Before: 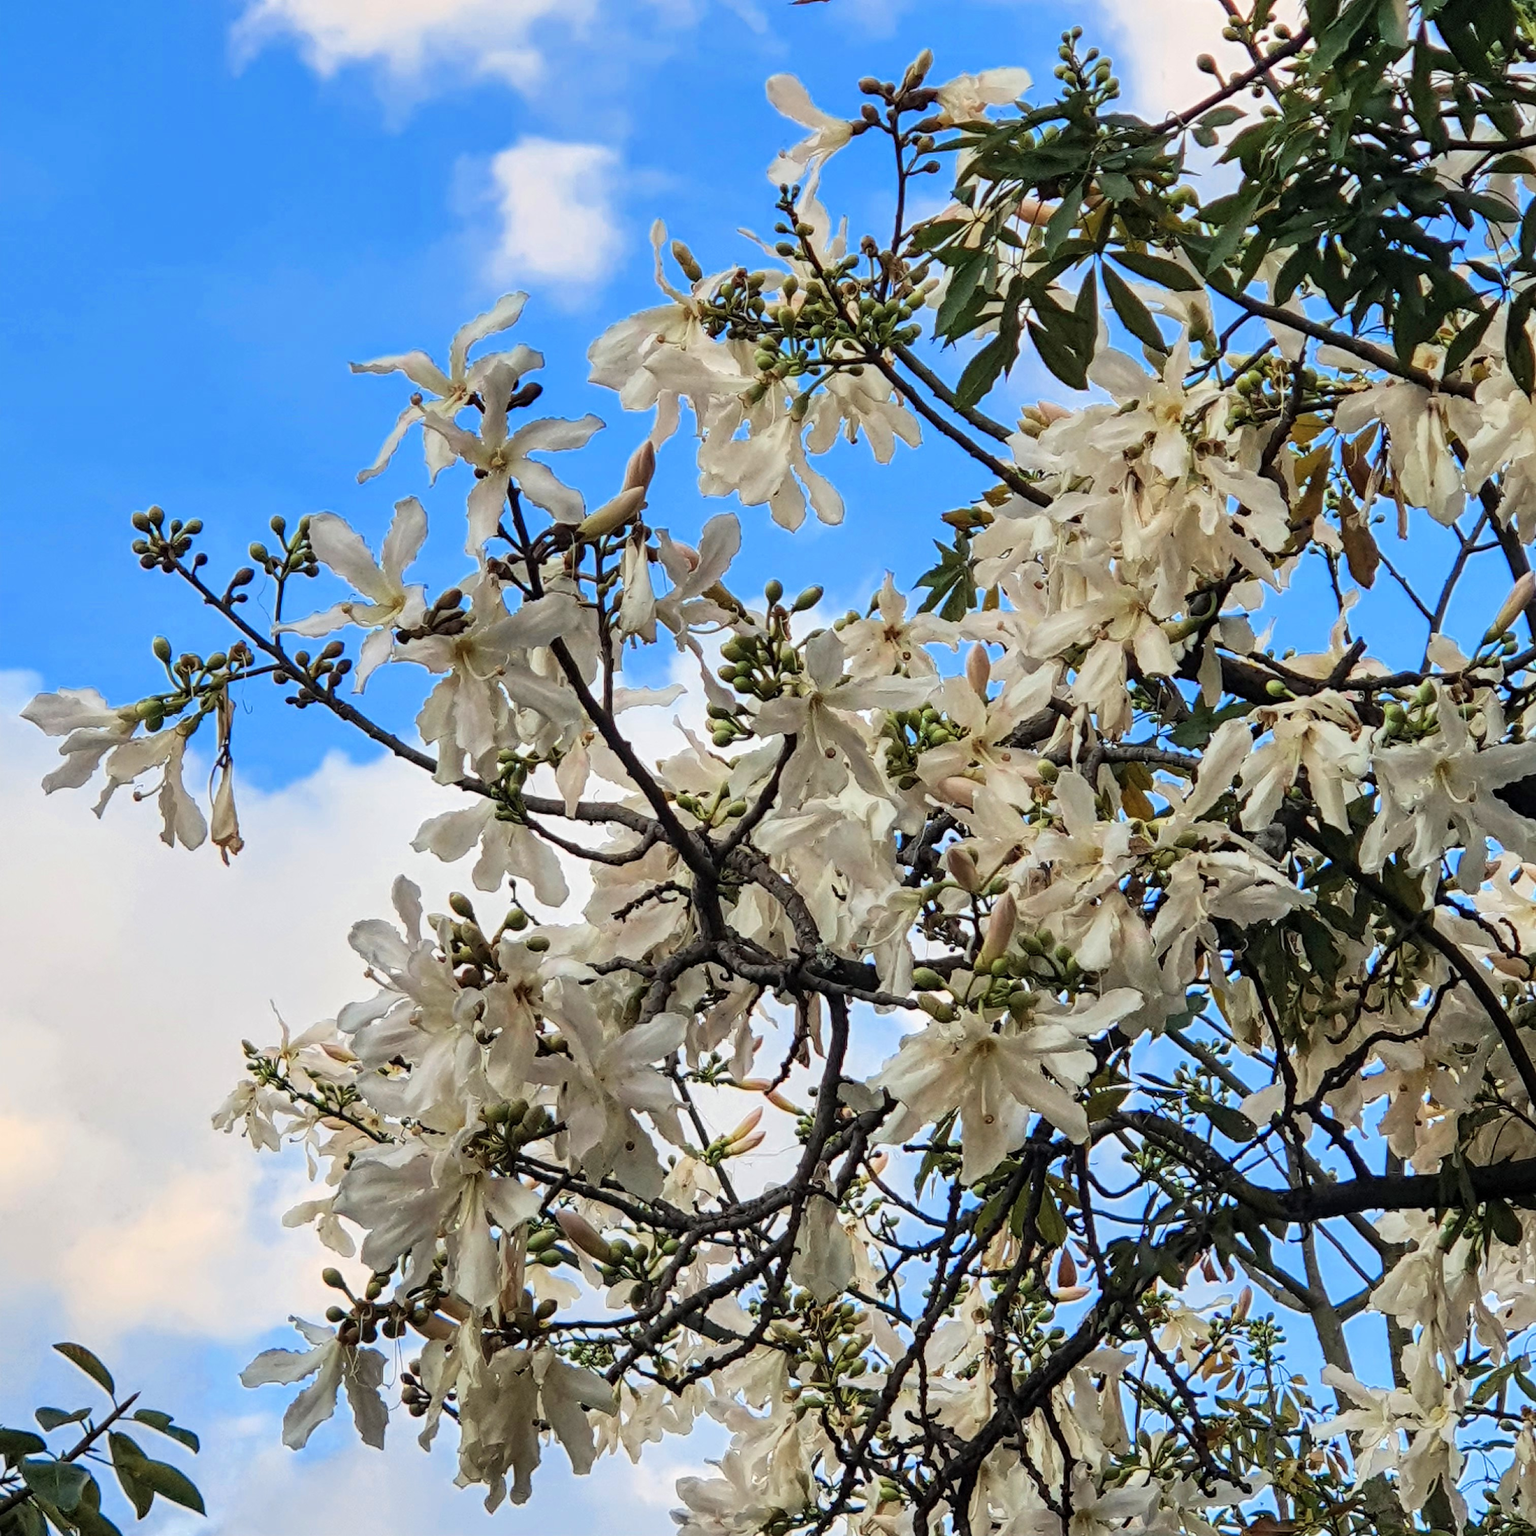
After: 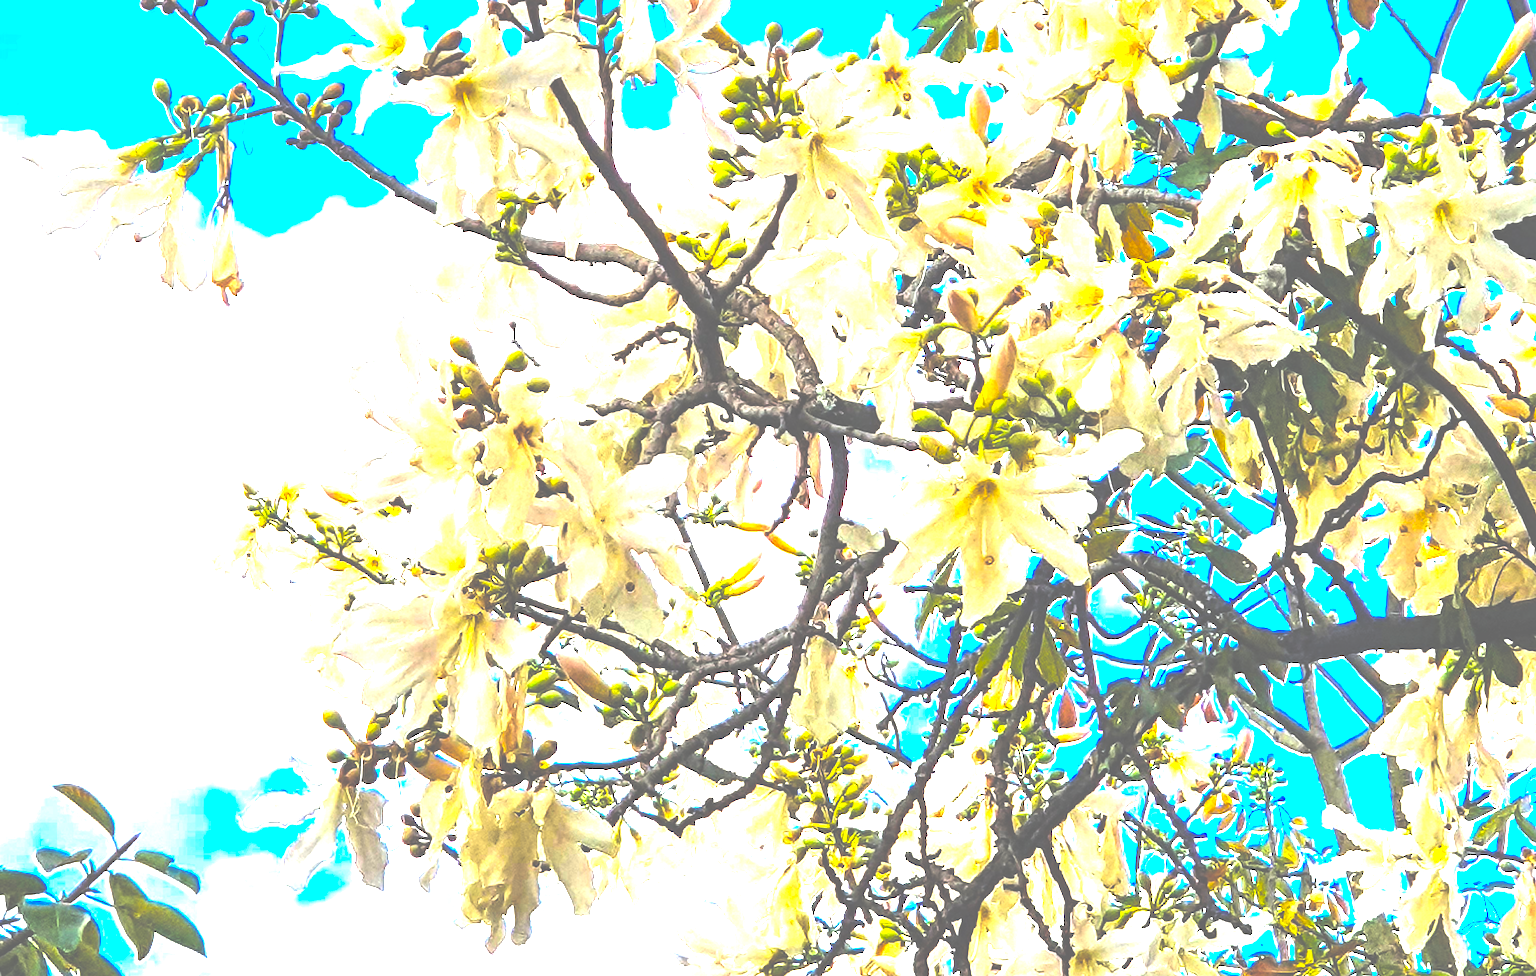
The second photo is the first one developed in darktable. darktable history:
crop and rotate: top 36.435%
base curve: curves: ch0 [(0, 0) (0.073, 0.04) (0.157, 0.139) (0.492, 0.492) (0.758, 0.758) (1, 1)], preserve colors none
exposure: black level correction -0.087, compensate highlight preservation false
color balance rgb: linear chroma grading › global chroma 20%, perceptual saturation grading › global saturation 65%, perceptual saturation grading › highlights 60%, perceptual saturation grading › mid-tones 50%, perceptual saturation grading › shadows 50%, perceptual brilliance grading › global brilliance 30%, perceptual brilliance grading › highlights 50%, perceptual brilliance grading › mid-tones 50%, perceptual brilliance grading › shadows -22%, global vibrance 20%
